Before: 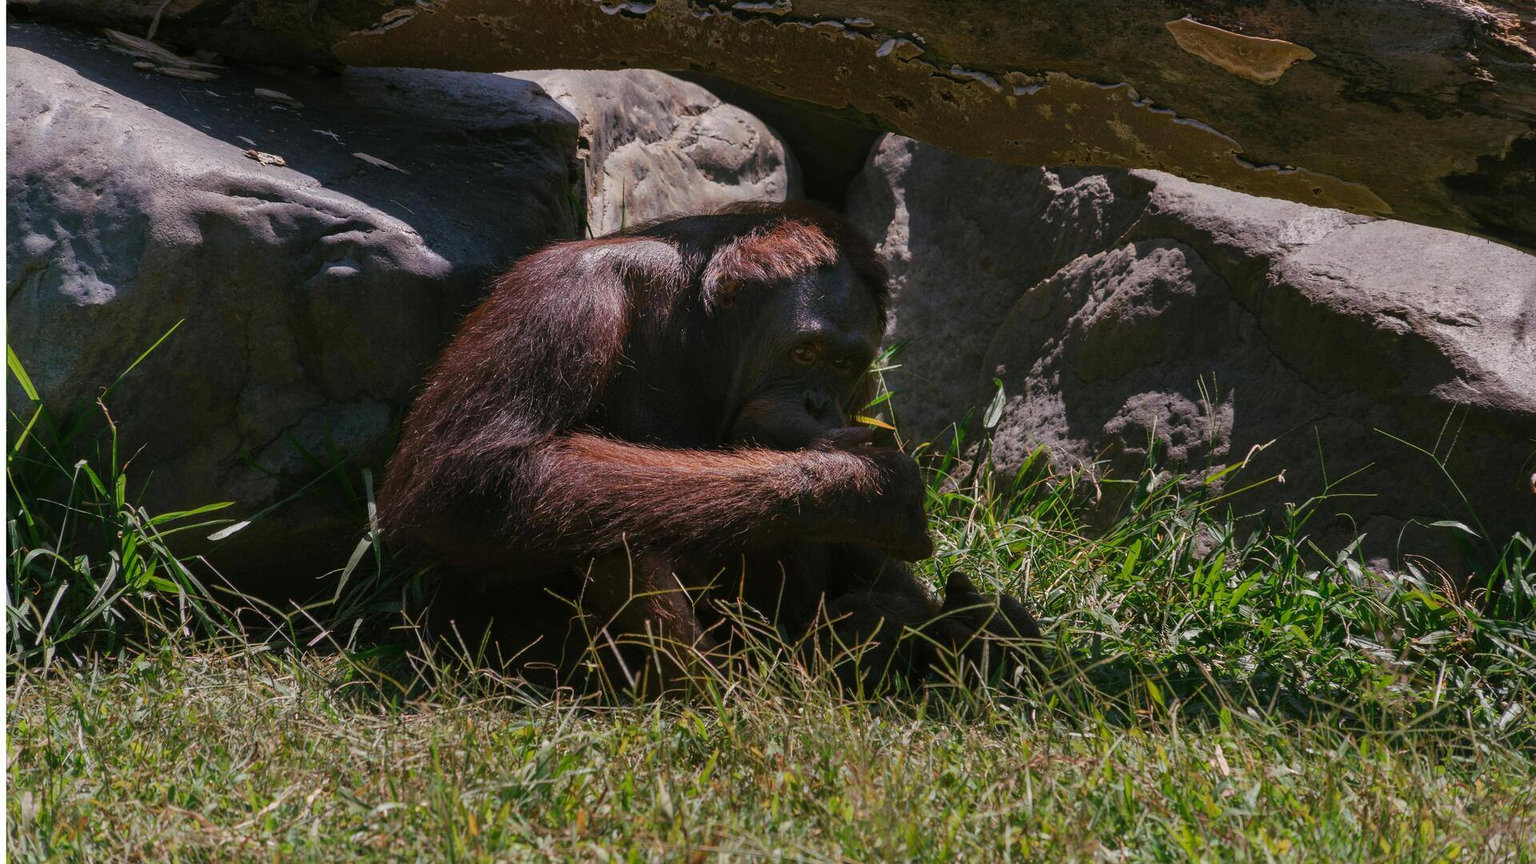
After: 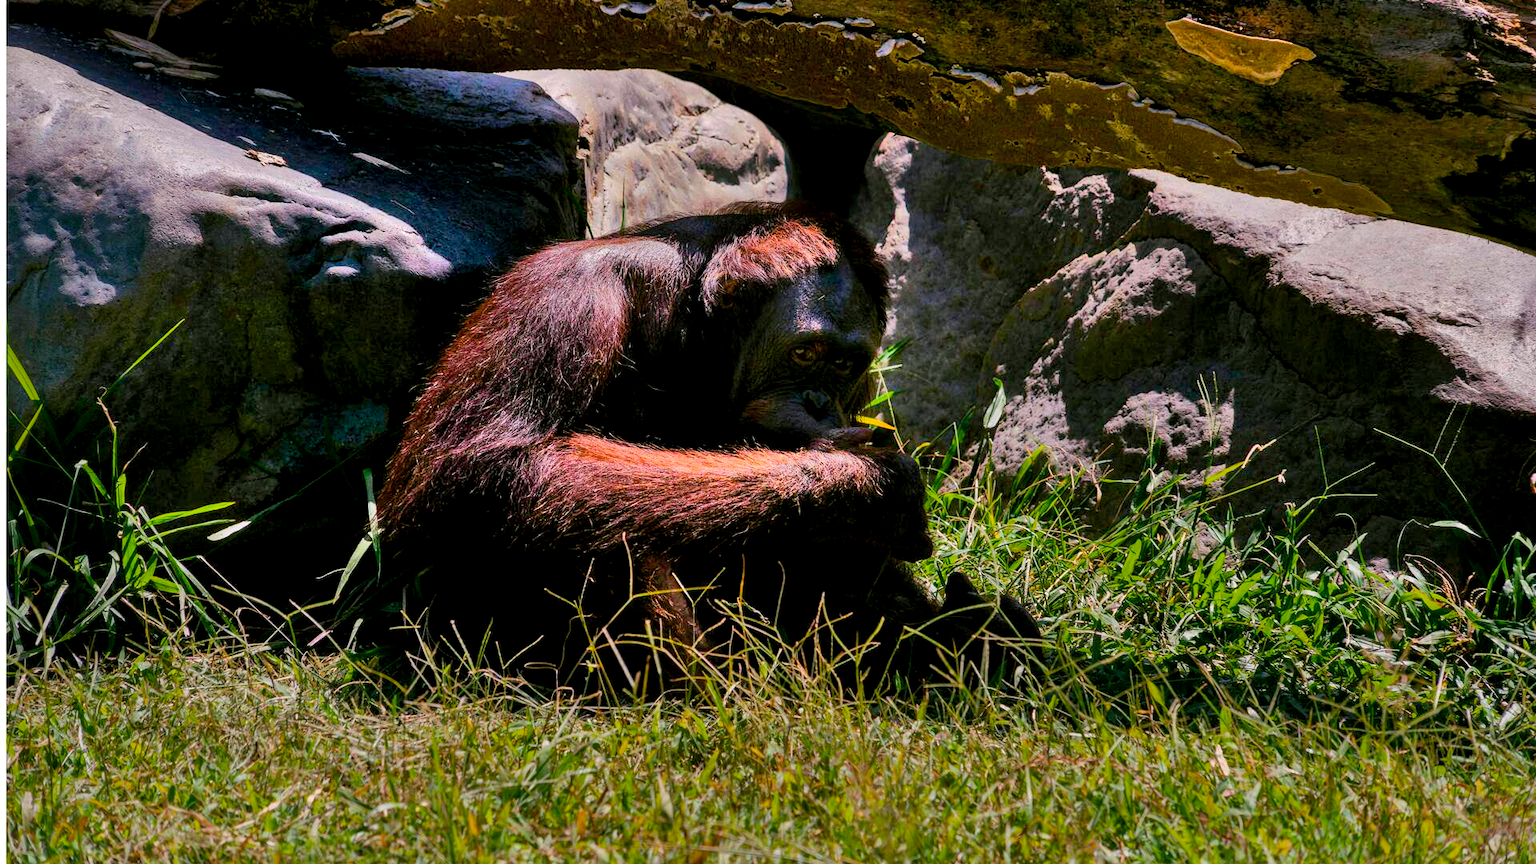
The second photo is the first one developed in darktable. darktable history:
color balance rgb: shadows lift › chroma 1.044%, shadows lift › hue 242.23°, perceptual saturation grading › global saturation 42.72%
shadows and highlights: shadows 53.21, soften with gaussian
exposure: black level correction 0.009, exposure 0.119 EV, compensate highlight preservation false
